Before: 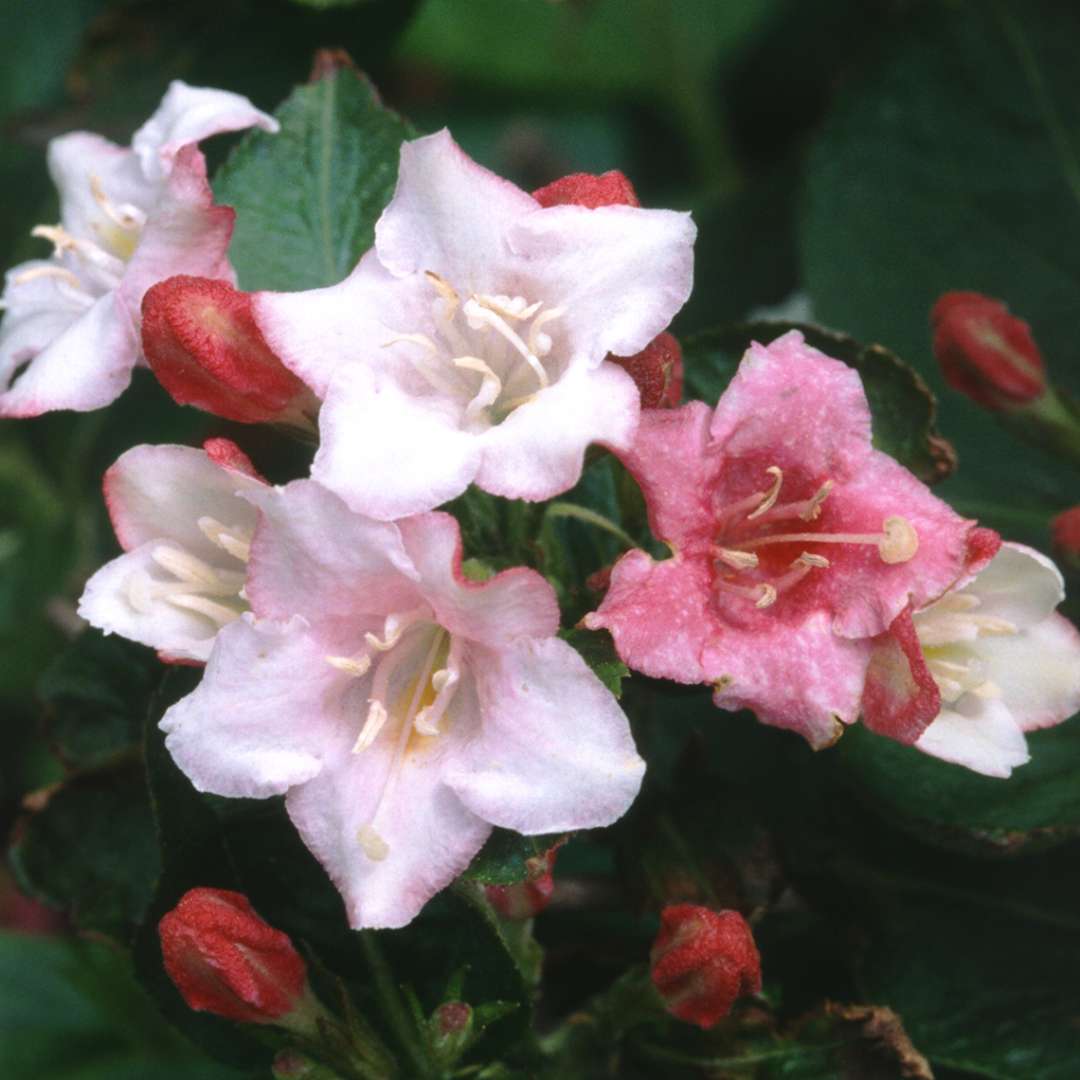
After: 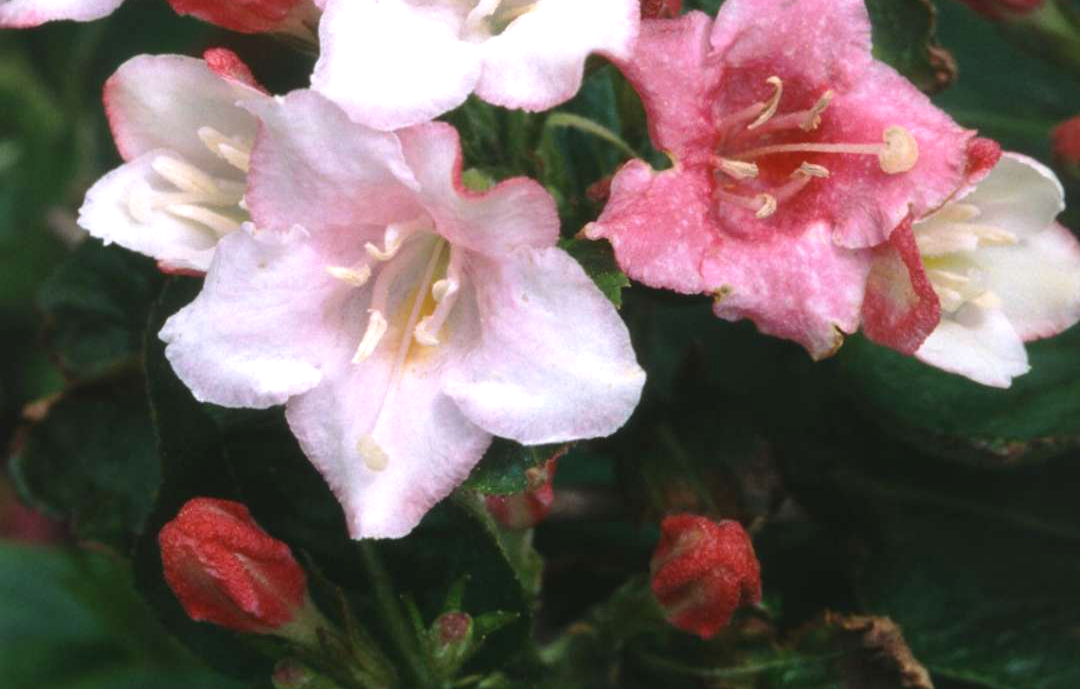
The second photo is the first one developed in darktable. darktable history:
exposure: exposure 0.217 EV, compensate exposure bias true, compensate highlight preservation false
crop and rotate: top 36.165%
